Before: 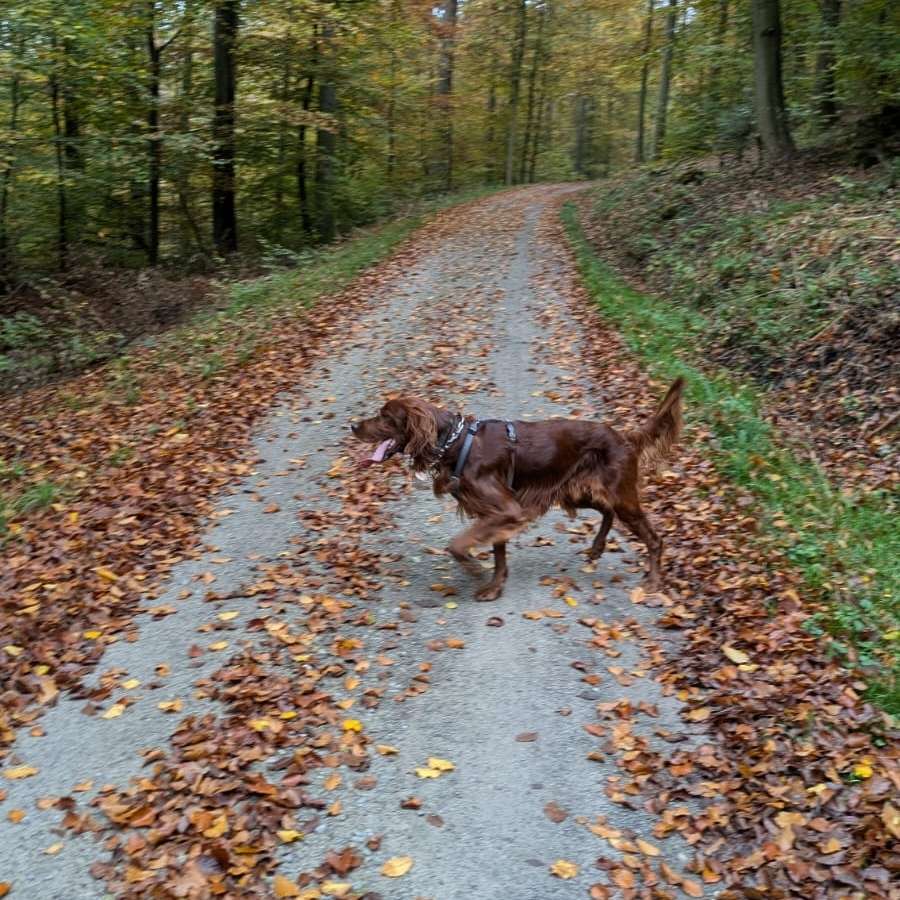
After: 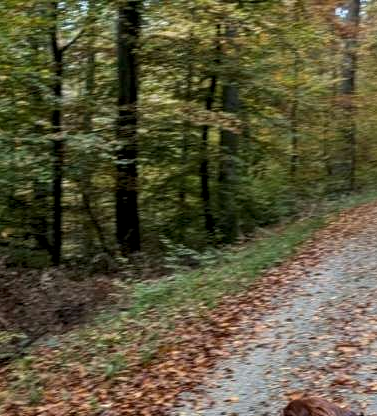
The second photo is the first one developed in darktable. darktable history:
exposure: compensate highlight preservation false
local contrast: detail 130%
crop and rotate: left 10.817%, top 0.062%, right 47.194%, bottom 53.626%
